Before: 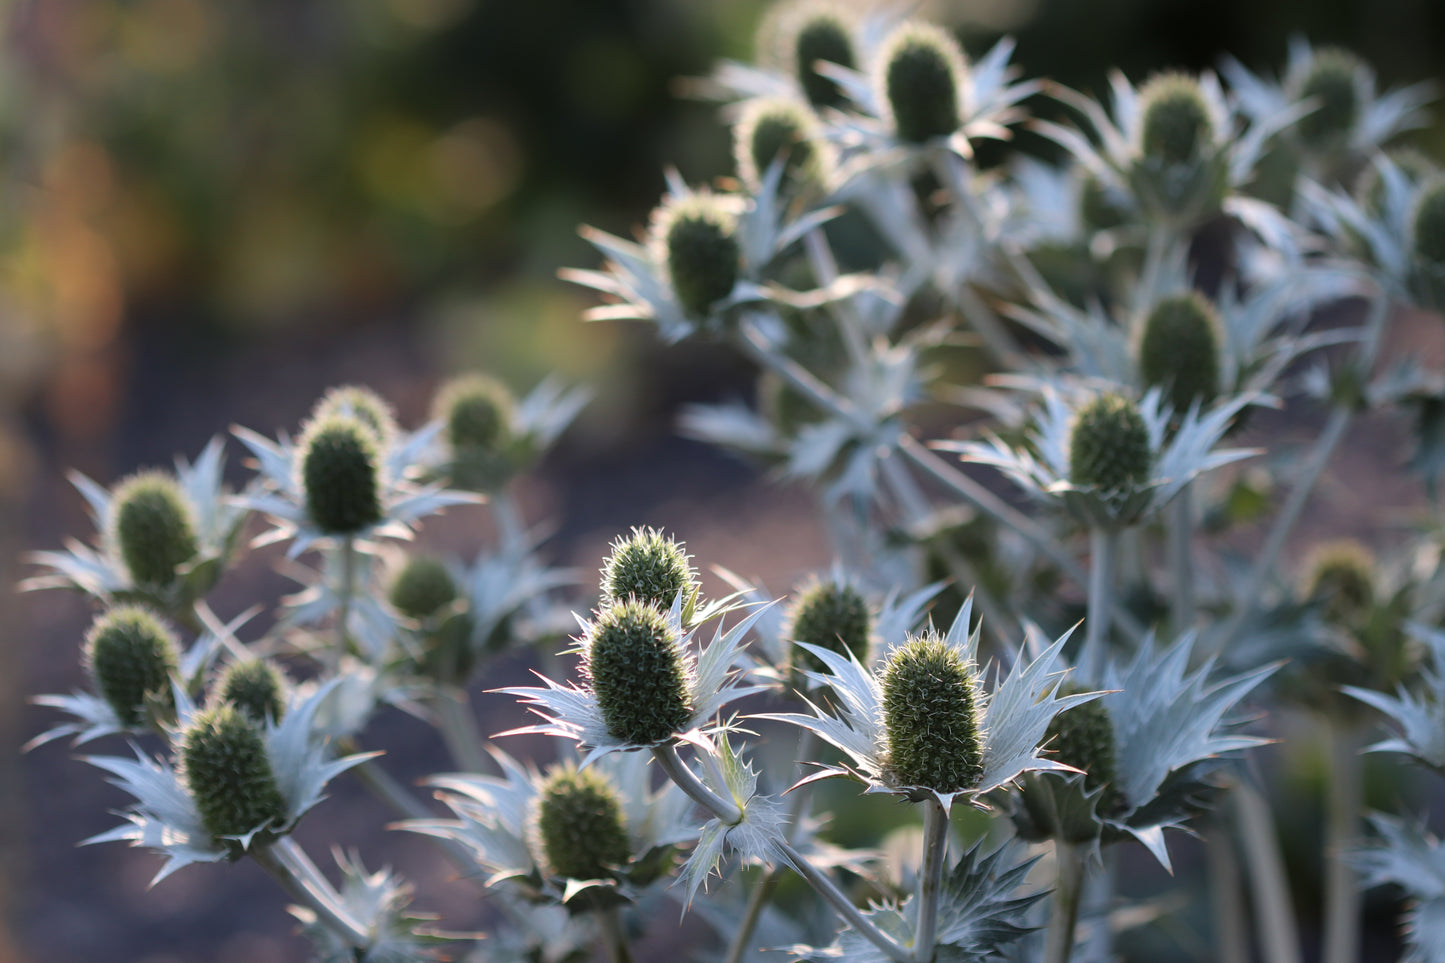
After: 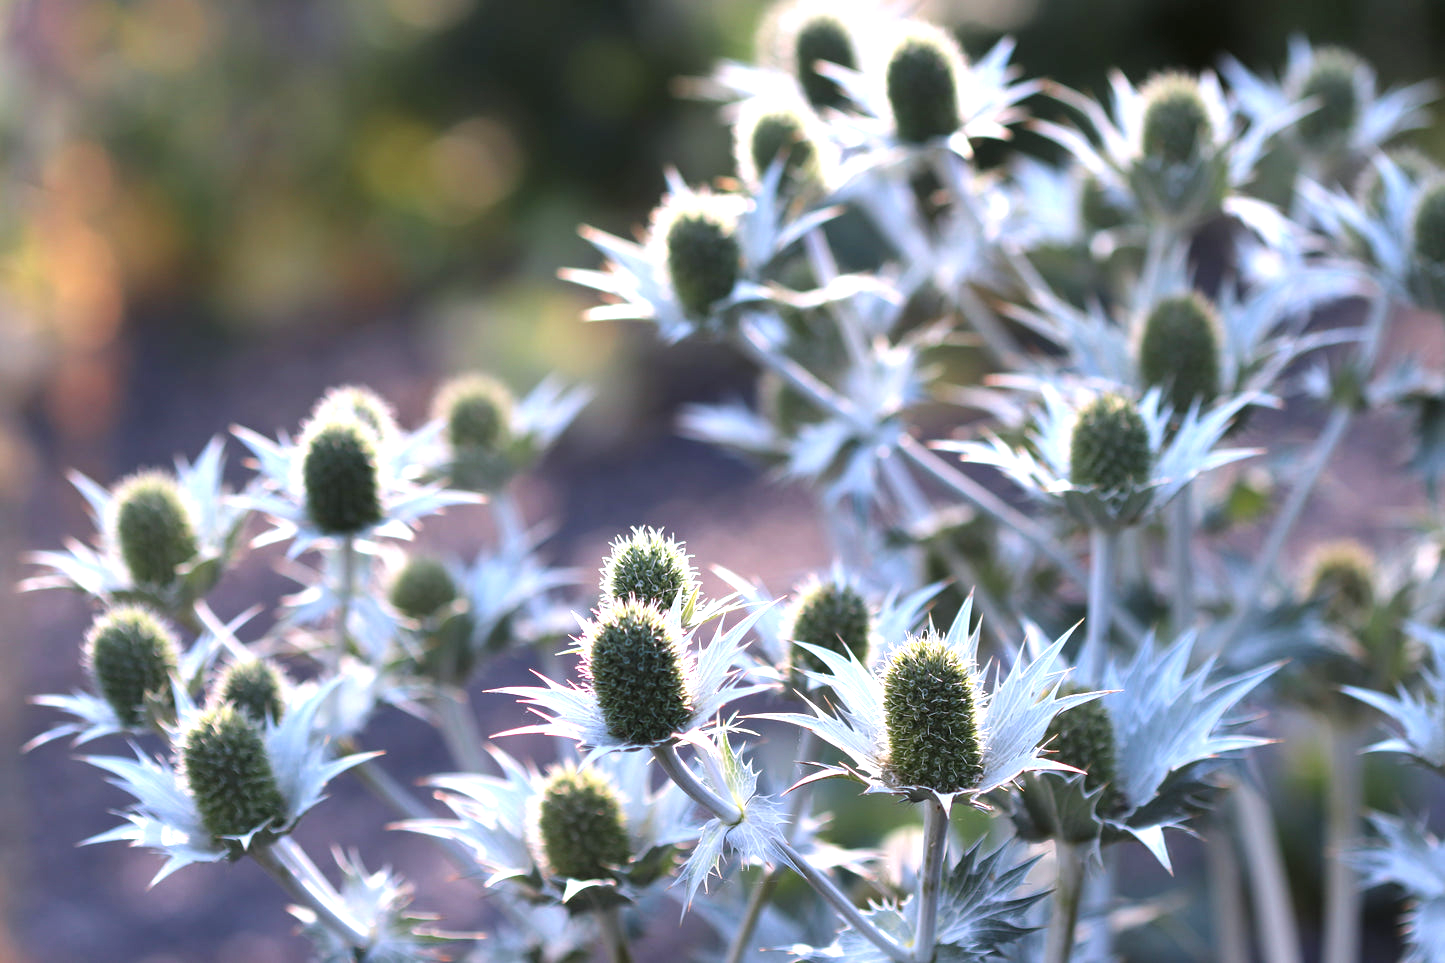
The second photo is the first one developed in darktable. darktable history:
white balance: red 1.004, blue 1.096
tone equalizer: on, module defaults
exposure: exposure 1.089 EV, compensate highlight preservation false
shadows and highlights: radius 133.83, soften with gaussian
